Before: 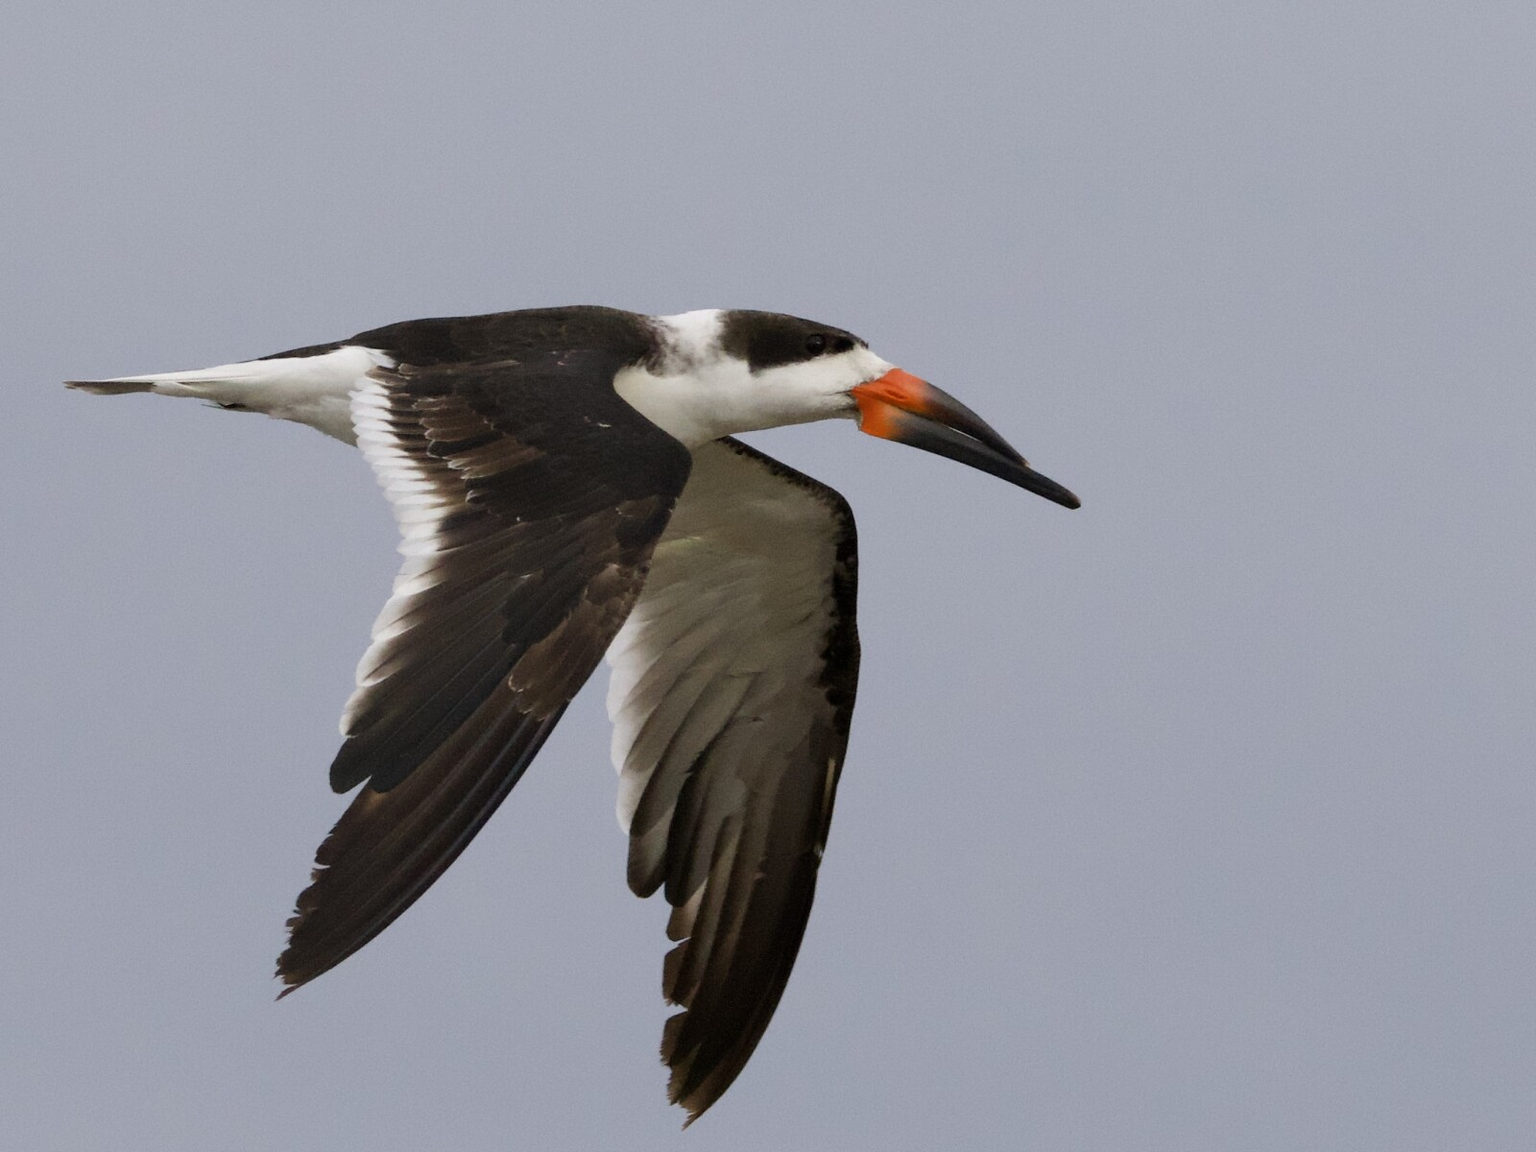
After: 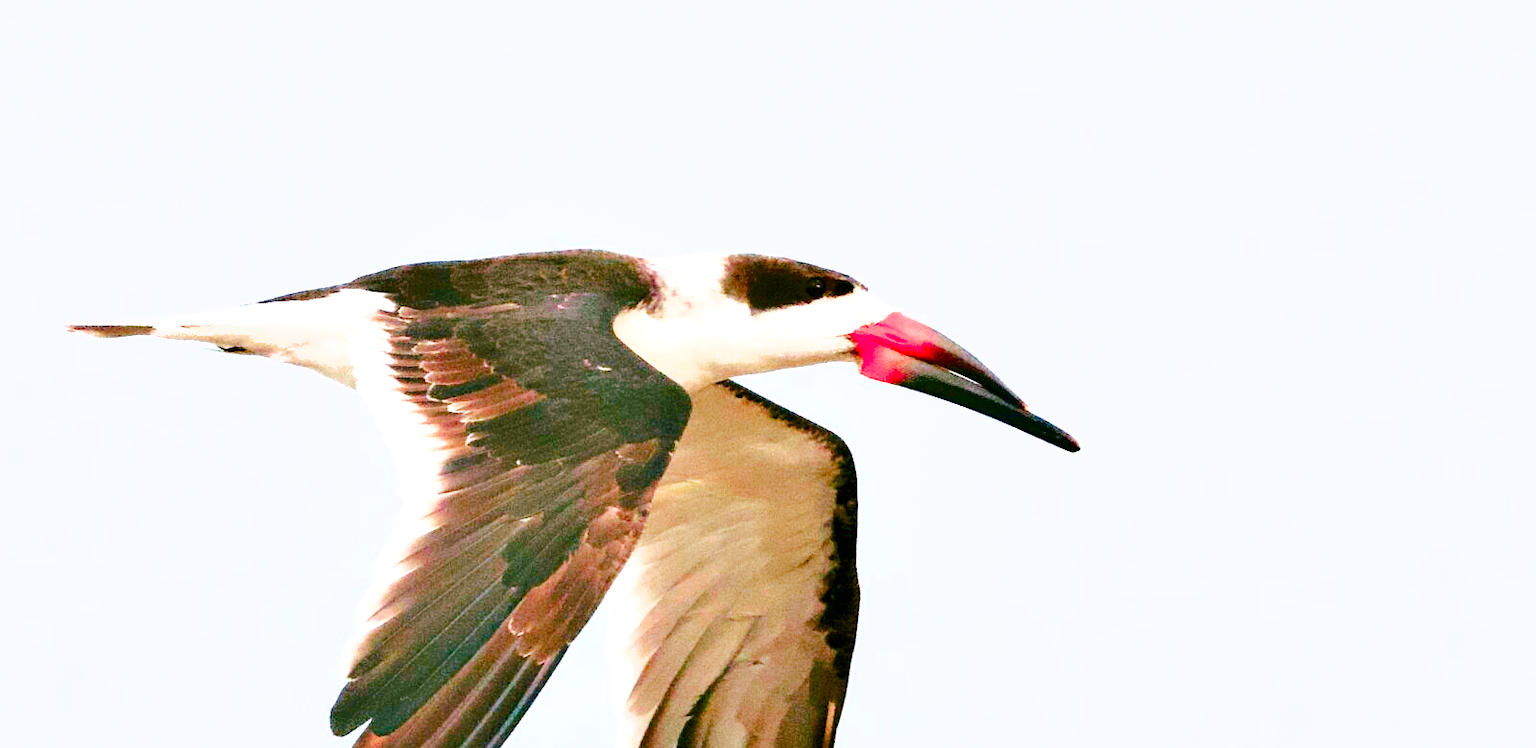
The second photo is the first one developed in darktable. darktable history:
tone curve: curves: ch0 [(0, 0) (0.003, 0) (0.011, 0.001) (0.025, 0.003) (0.044, 0.005) (0.069, 0.012) (0.1, 0.023) (0.136, 0.039) (0.177, 0.088) (0.224, 0.15) (0.277, 0.24) (0.335, 0.337) (0.399, 0.437) (0.468, 0.535) (0.543, 0.629) (0.623, 0.71) (0.709, 0.782) (0.801, 0.856) (0.898, 0.94) (1, 1)], color space Lab, linked channels, preserve colors none
shadows and highlights: white point adjustment 0.046, soften with gaussian
crop and rotate: top 4.954%, bottom 29.995%
color balance rgb: shadows lift › chroma 11.801%, shadows lift › hue 130.73°, global offset › luminance 0.232%, global offset › hue 169.48°, perceptual saturation grading › global saturation 20%, perceptual saturation grading › highlights -25.854%, perceptual saturation grading › shadows 49.391%
color zones: curves: ch0 [(0.473, 0.374) (0.742, 0.784)]; ch1 [(0.354, 0.737) (0.742, 0.705)]; ch2 [(0.318, 0.421) (0.758, 0.532)]
exposure: exposure 3.033 EV, compensate highlight preservation false
levels: levels [0, 0.474, 0.947]
filmic rgb: black relative exposure -7.65 EV, white relative exposure 4.56 EV, hardness 3.61
